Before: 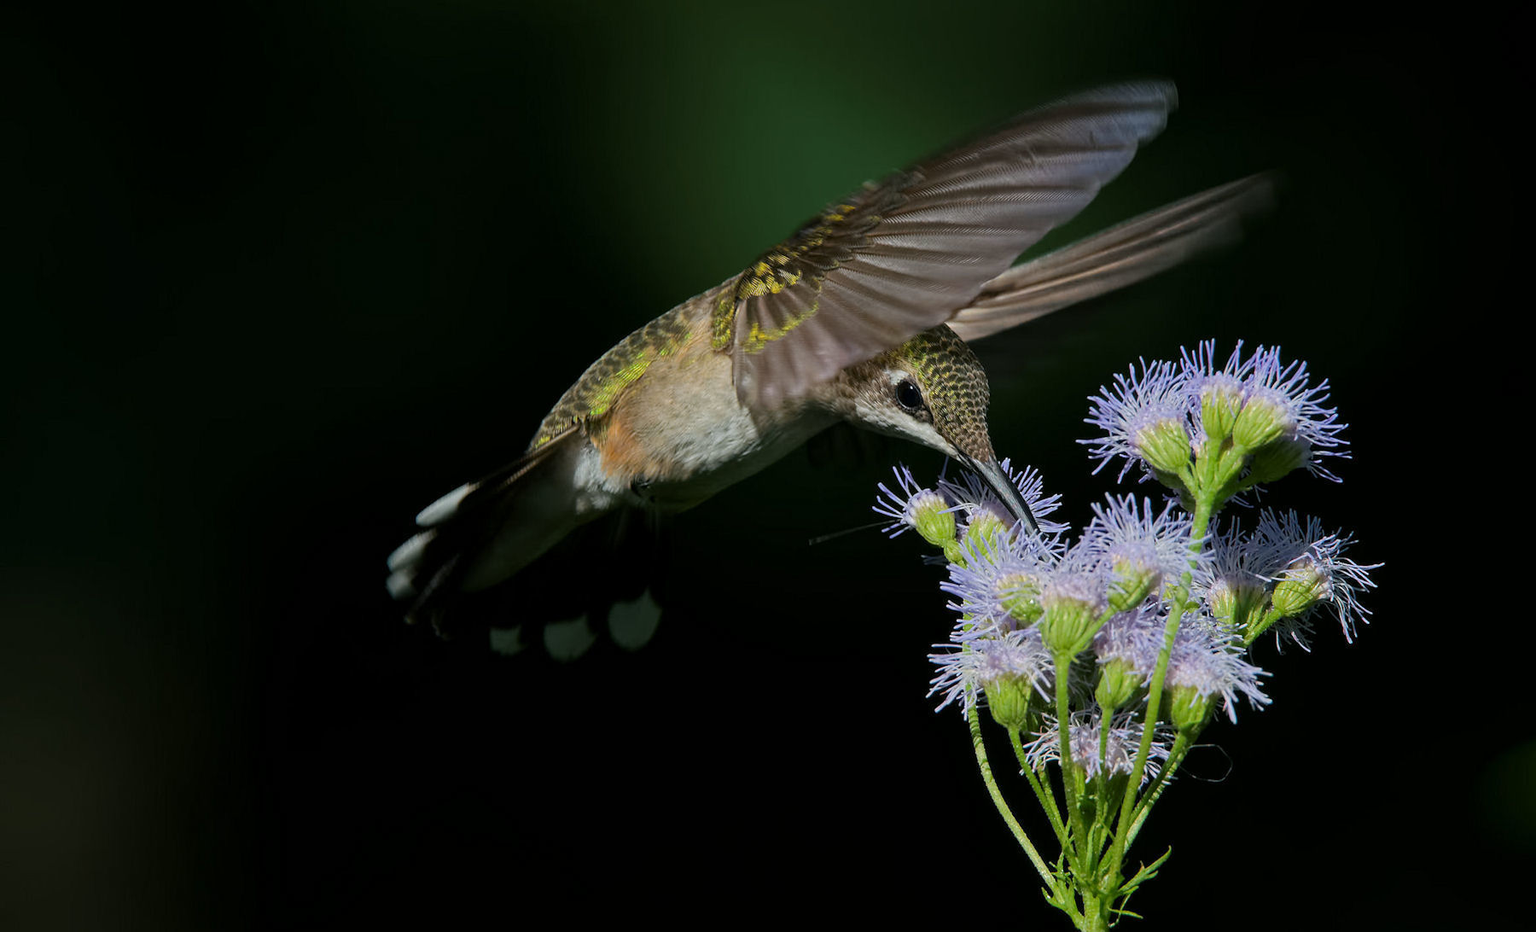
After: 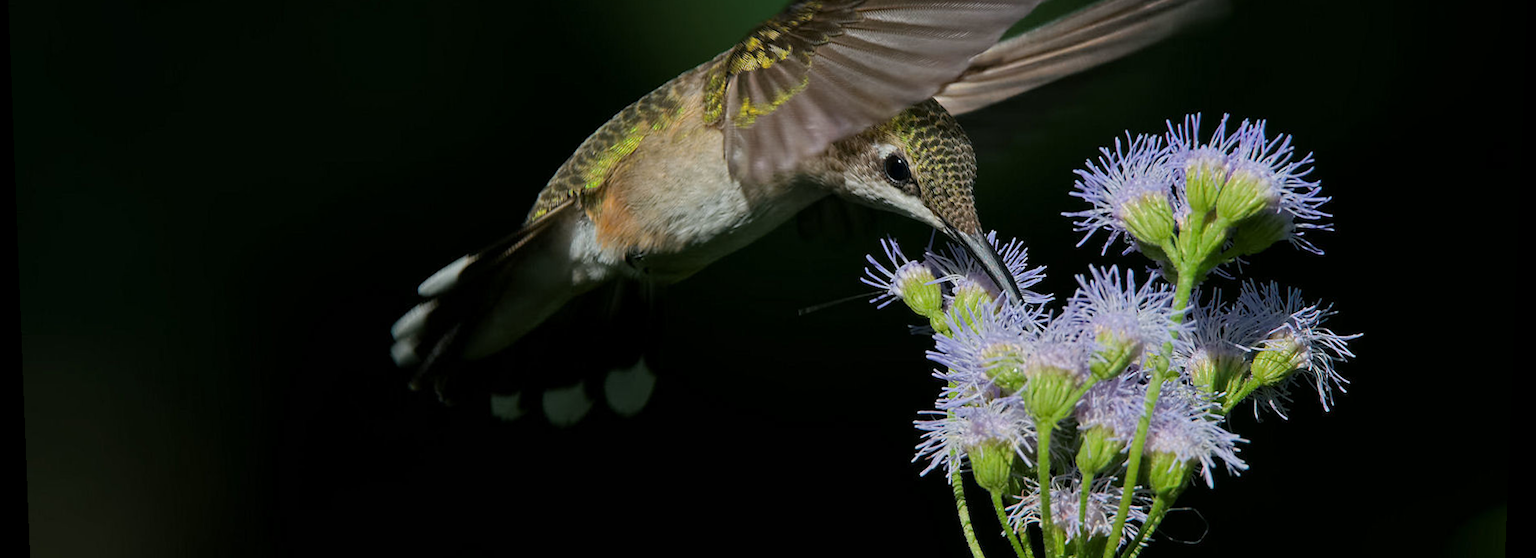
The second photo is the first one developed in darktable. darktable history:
rotate and perspective: lens shift (vertical) 0.048, lens shift (horizontal) -0.024, automatic cropping off
crop and rotate: top 25.357%, bottom 13.942%
